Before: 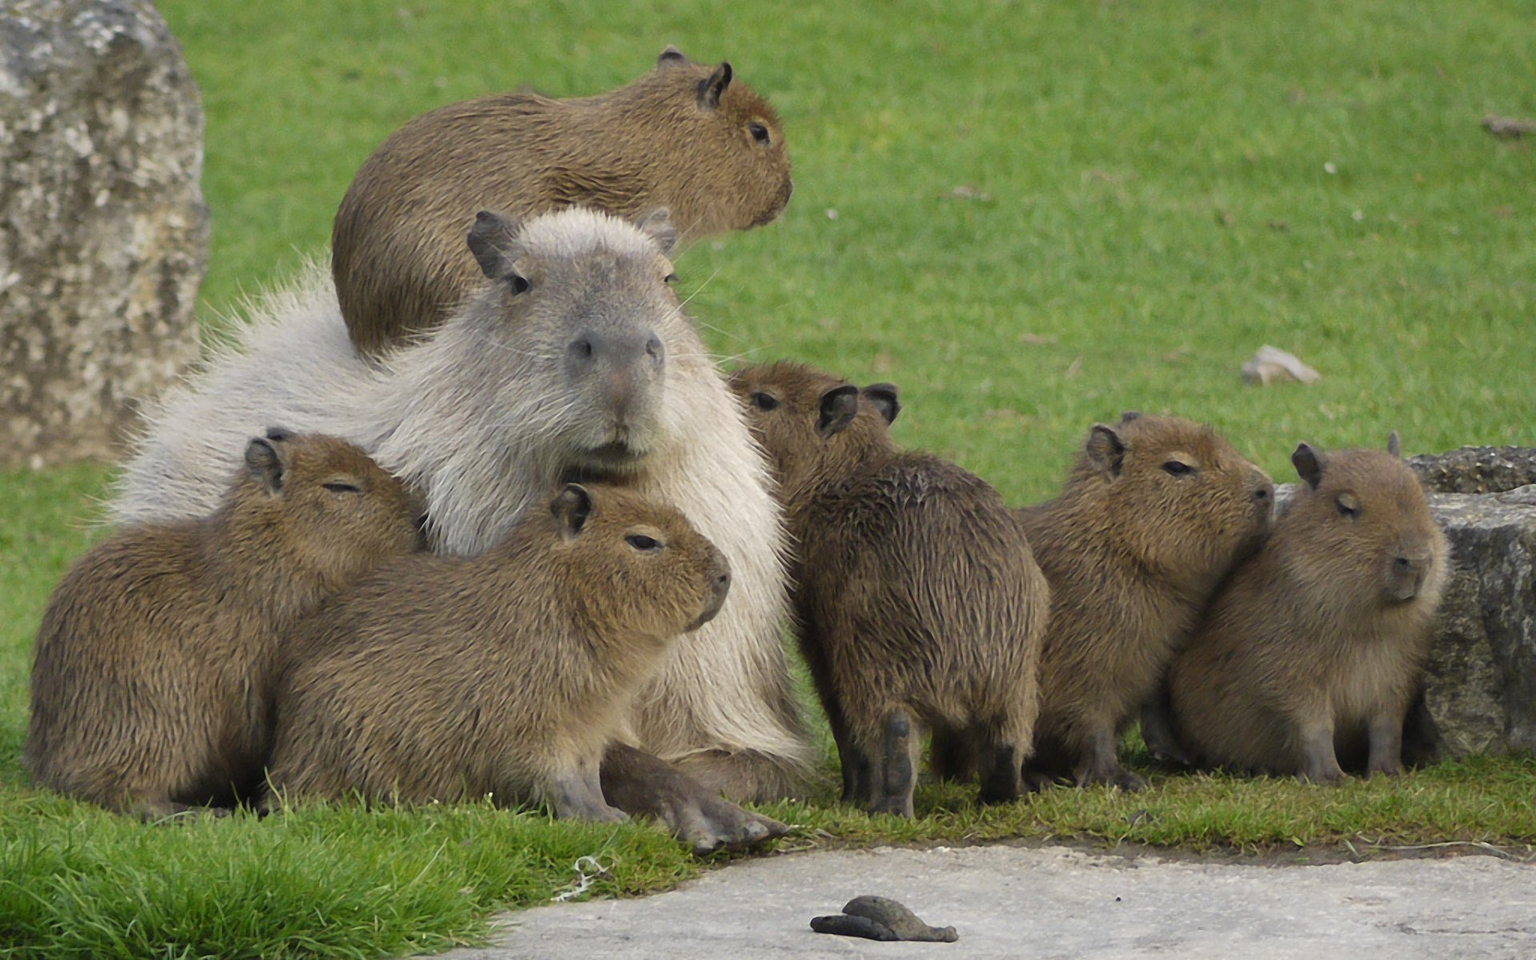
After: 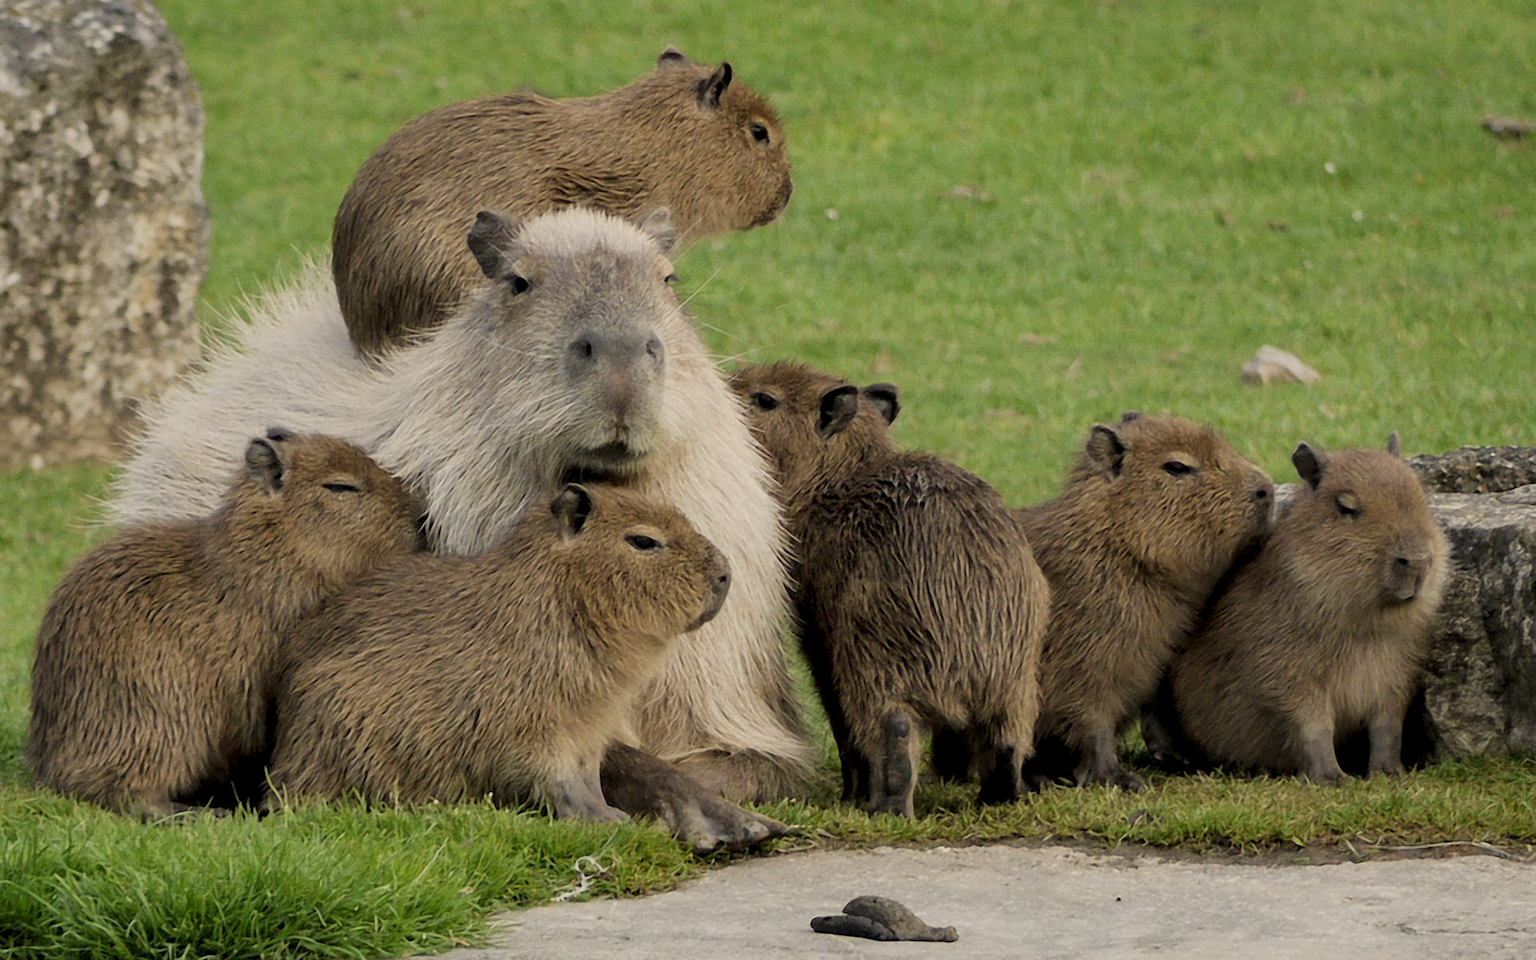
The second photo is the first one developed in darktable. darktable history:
filmic rgb: black relative exposure -7.65 EV, white relative exposure 4.56 EV, hardness 3.61
local contrast: detail 130%
white balance: red 1.045, blue 0.932
